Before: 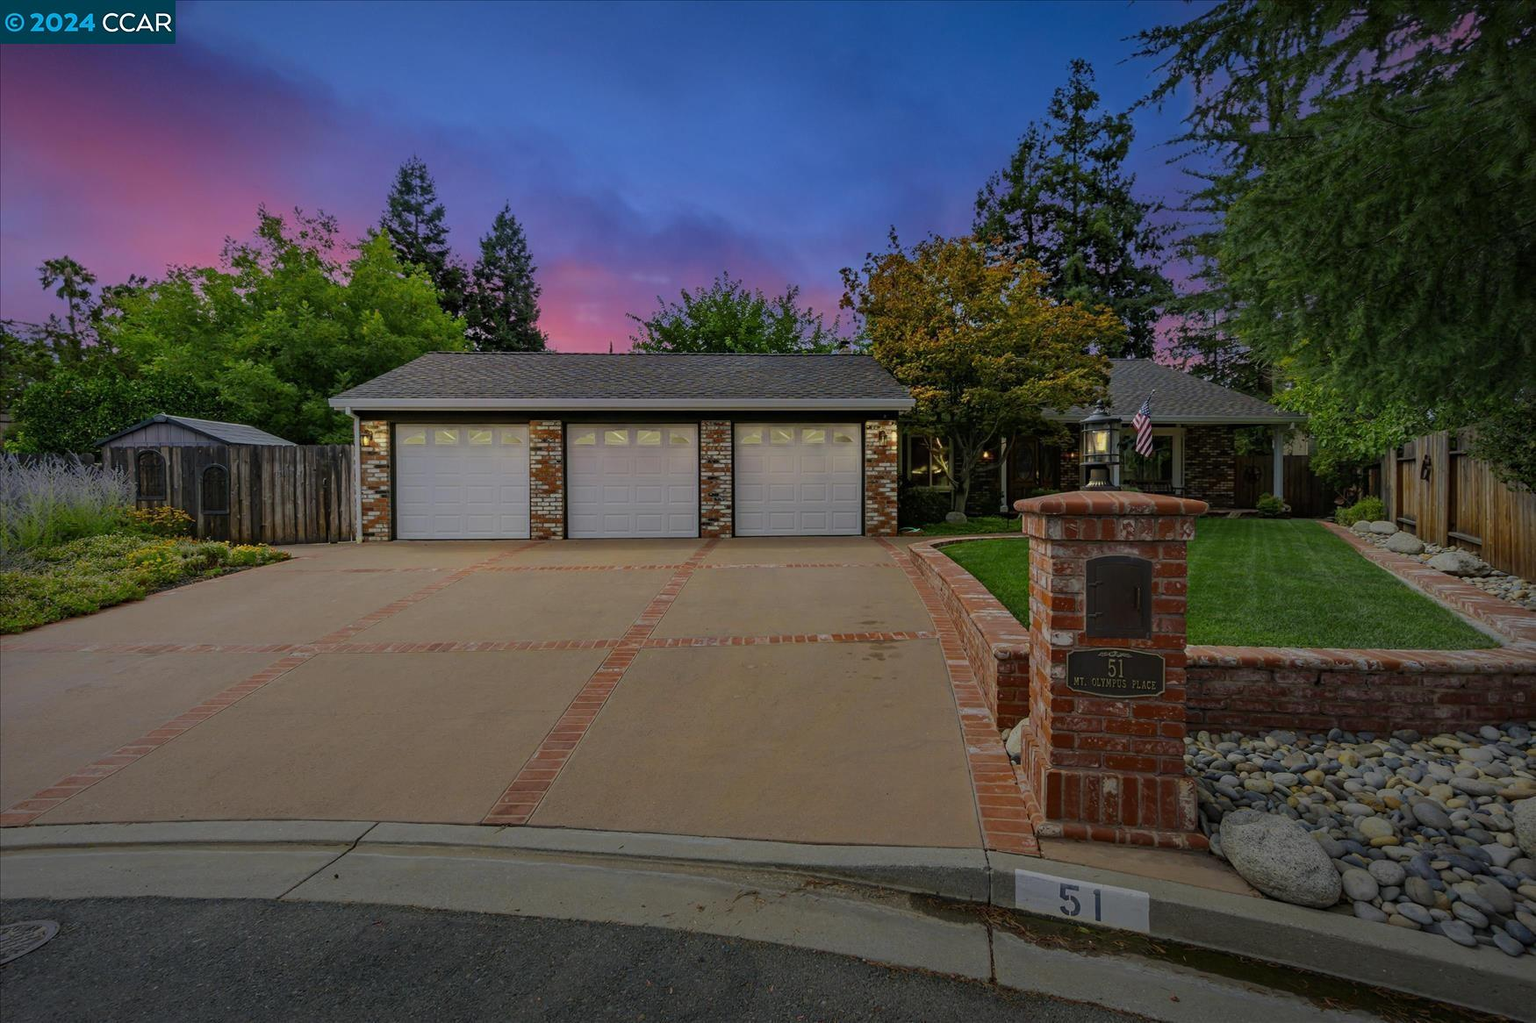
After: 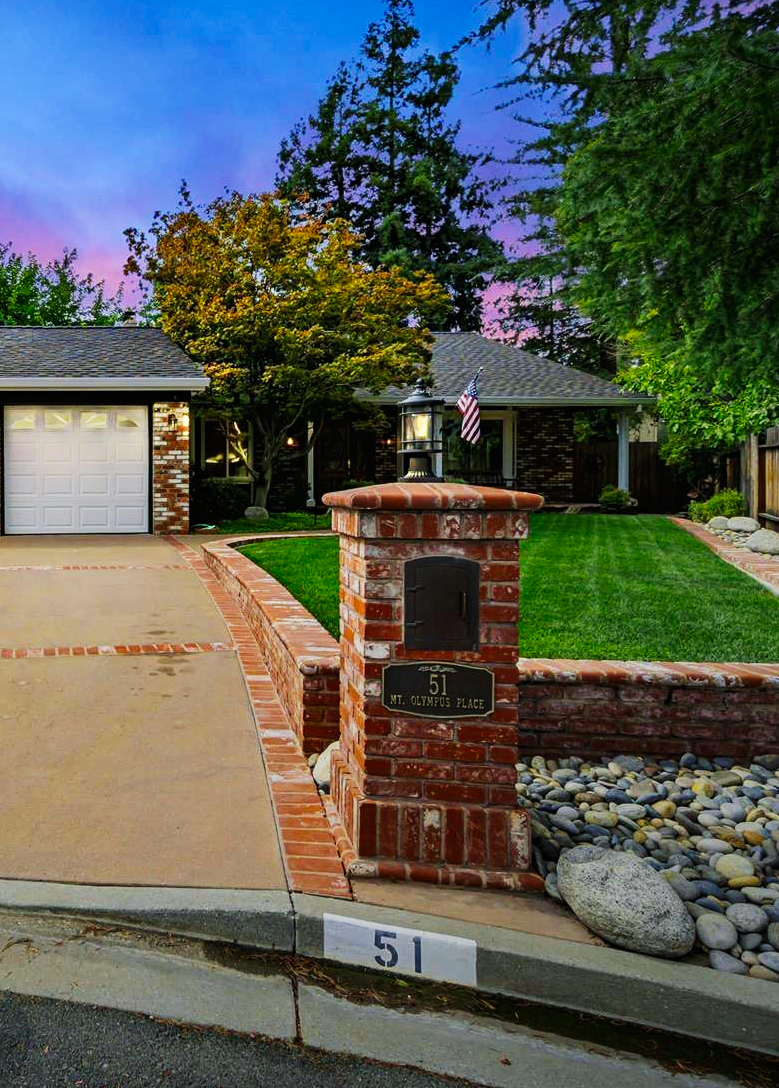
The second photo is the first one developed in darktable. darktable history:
crop: left 47.602%, top 6.666%, right 7.877%
color balance rgb: shadows lift › chroma 2.047%, shadows lift › hue 247.36°, perceptual saturation grading › global saturation -0.025%
base curve: curves: ch0 [(0, 0) (0.007, 0.004) (0.027, 0.03) (0.046, 0.07) (0.207, 0.54) (0.442, 0.872) (0.673, 0.972) (1, 1)], preserve colors none
